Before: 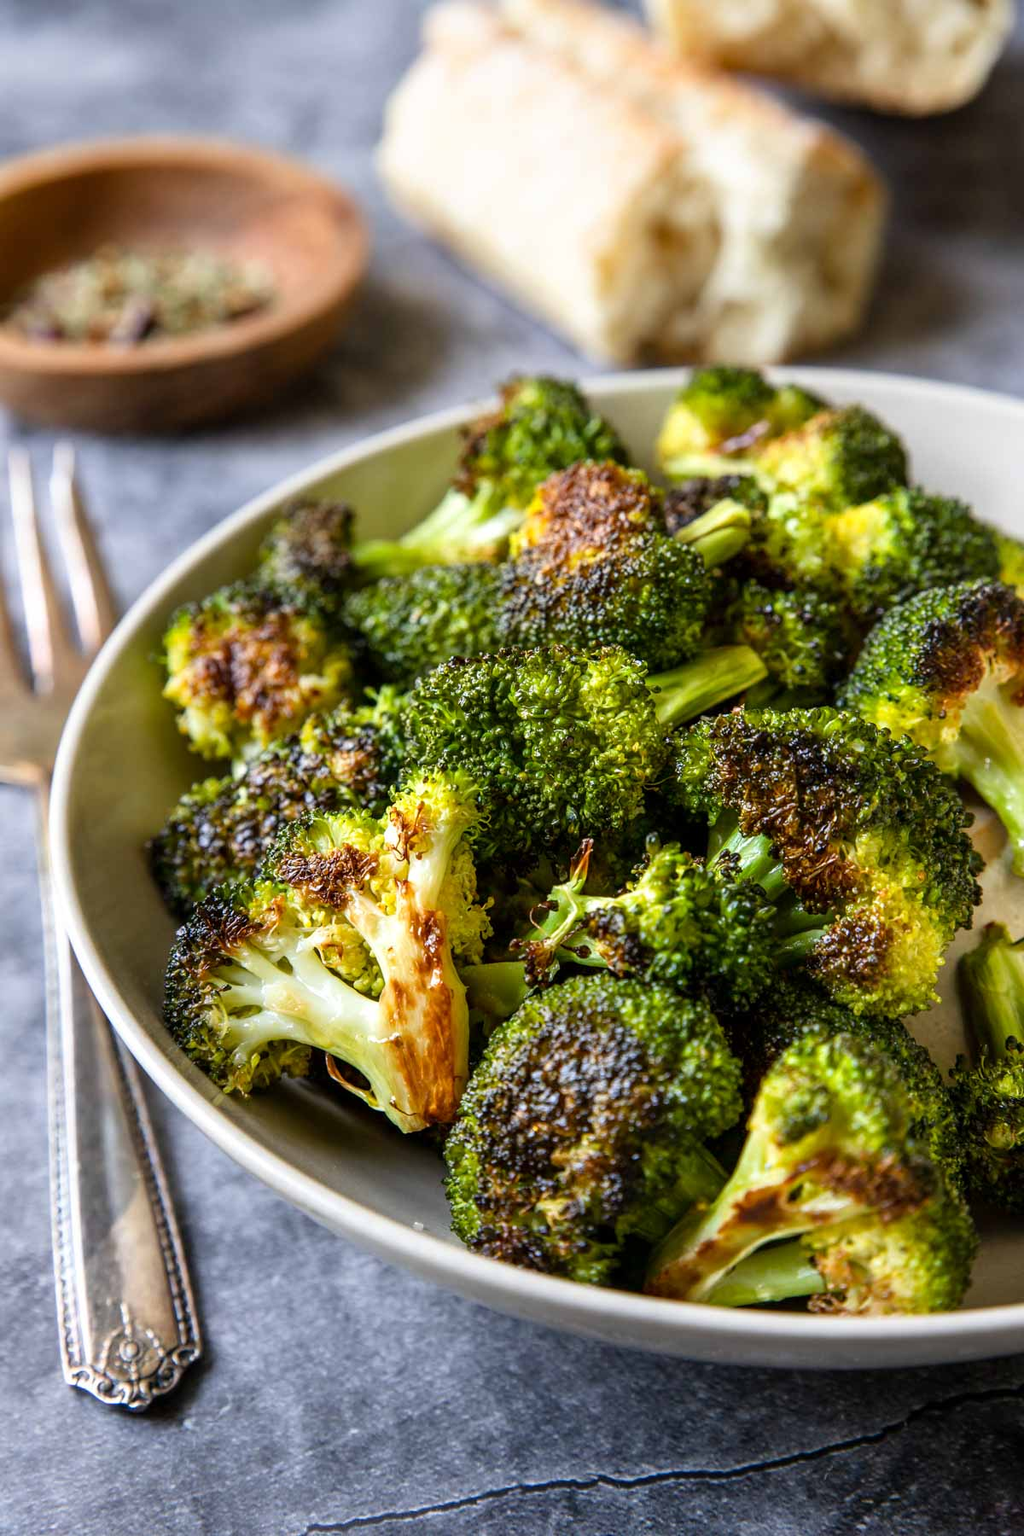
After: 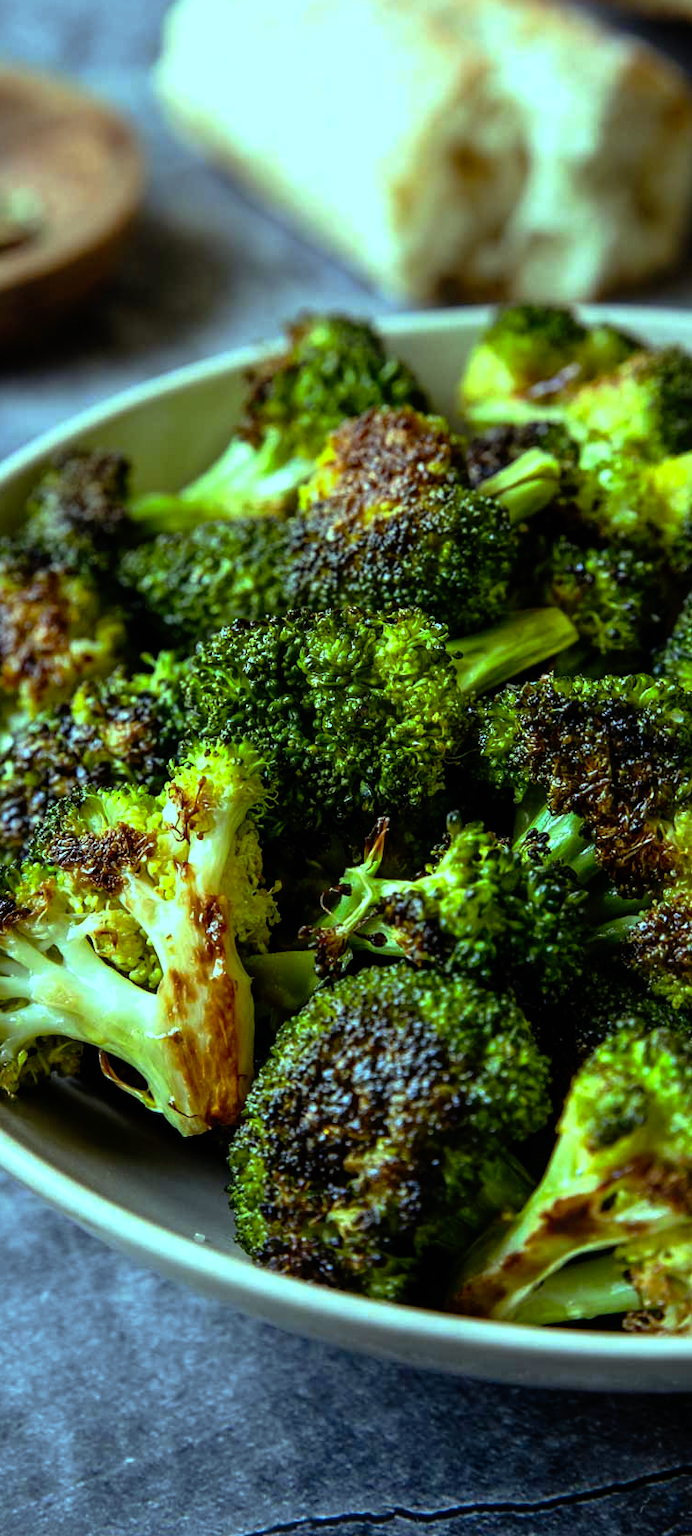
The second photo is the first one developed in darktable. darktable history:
color zones: curves: ch0 [(0.25, 0.5) (0.428, 0.473) (0.75, 0.5)]; ch1 [(0.243, 0.479) (0.398, 0.452) (0.75, 0.5)]
crop and rotate: left 22.918%, top 5.629%, right 14.711%, bottom 2.247%
color balance: mode lift, gamma, gain (sRGB), lift [0.997, 0.979, 1.021, 1.011], gamma [1, 1.084, 0.916, 0.998], gain [1, 0.87, 1.13, 1.101], contrast 4.55%, contrast fulcrum 38.24%, output saturation 104.09%
tone curve: curves: ch0 [(0, 0) (0.003, 0.003) (0.011, 0.003) (0.025, 0.007) (0.044, 0.014) (0.069, 0.02) (0.1, 0.03) (0.136, 0.054) (0.177, 0.099) (0.224, 0.156) (0.277, 0.227) (0.335, 0.302) (0.399, 0.375) (0.468, 0.456) (0.543, 0.54) (0.623, 0.625) (0.709, 0.717) (0.801, 0.807) (0.898, 0.895) (1, 1)], preserve colors none
base curve: curves: ch0 [(0, 0) (0.595, 0.418) (1, 1)], preserve colors none
